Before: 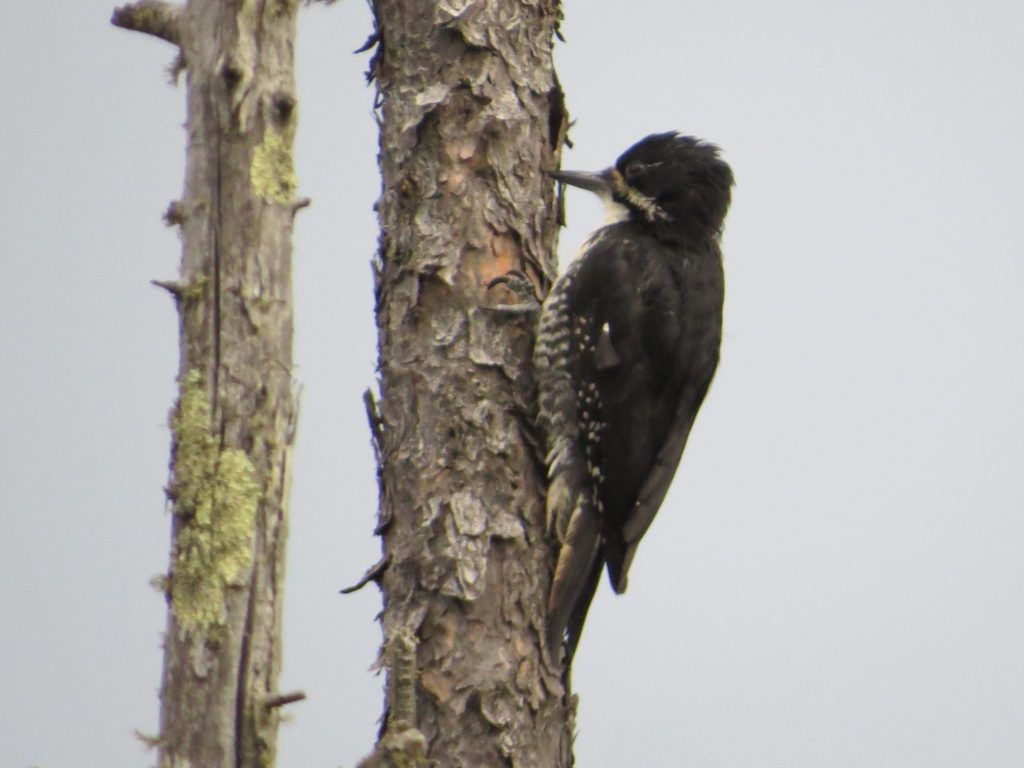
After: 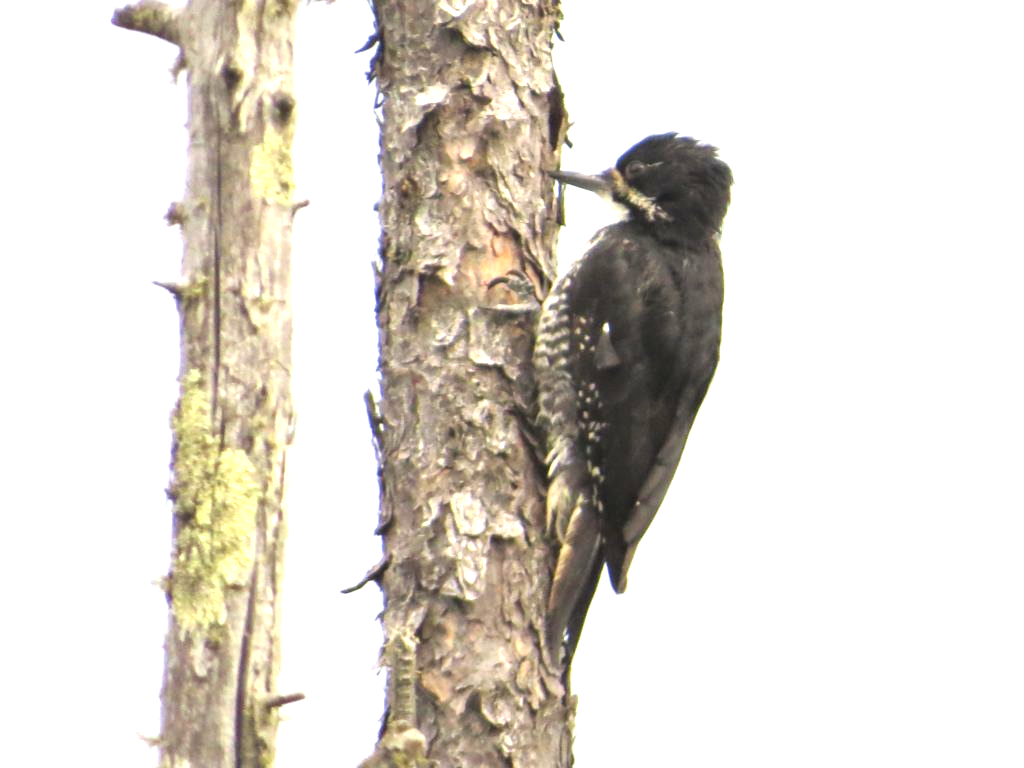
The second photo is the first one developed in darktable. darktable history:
exposure: black level correction 0, exposure 1.468 EV, compensate highlight preservation false
